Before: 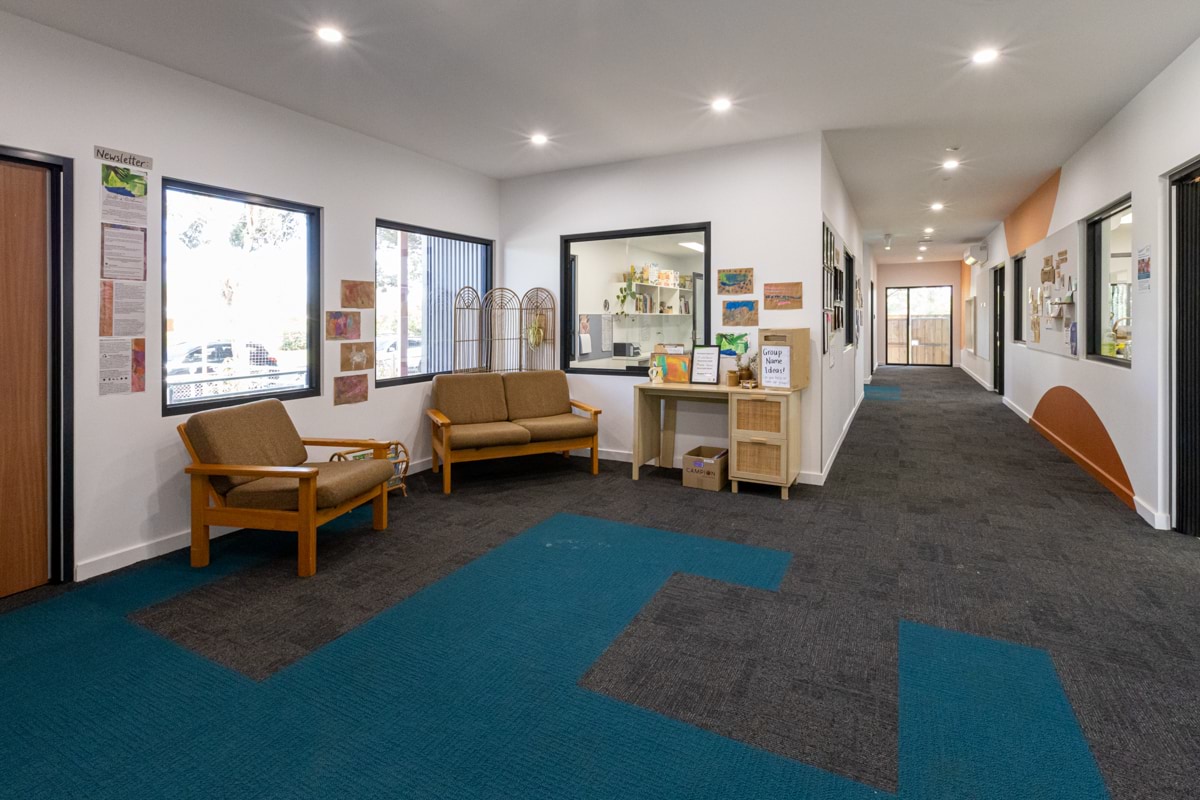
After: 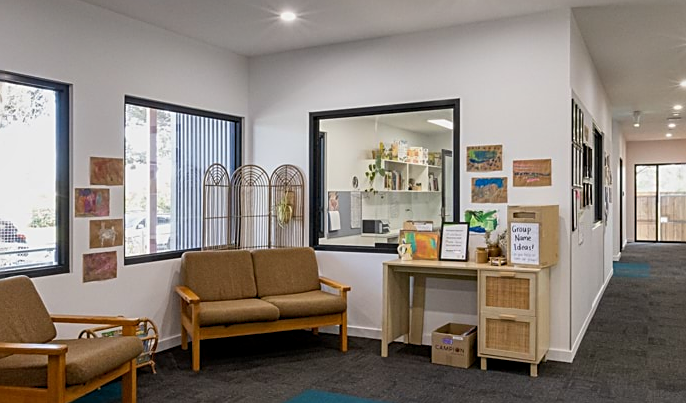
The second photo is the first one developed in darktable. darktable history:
sharpen: on, module defaults
shadows and highlights: shadows 40, highlights -54, highlights color adjustment 46%, low approximation 0.01, soften with gaussian
crop: left 20.932%, top 15.471%, right 21.848%, bottom 34.081%
levels: levels [0, 0.499, 1]
exposure: black level correction 0.001, exposure -0.2 EV, compensate highlight preservation false
